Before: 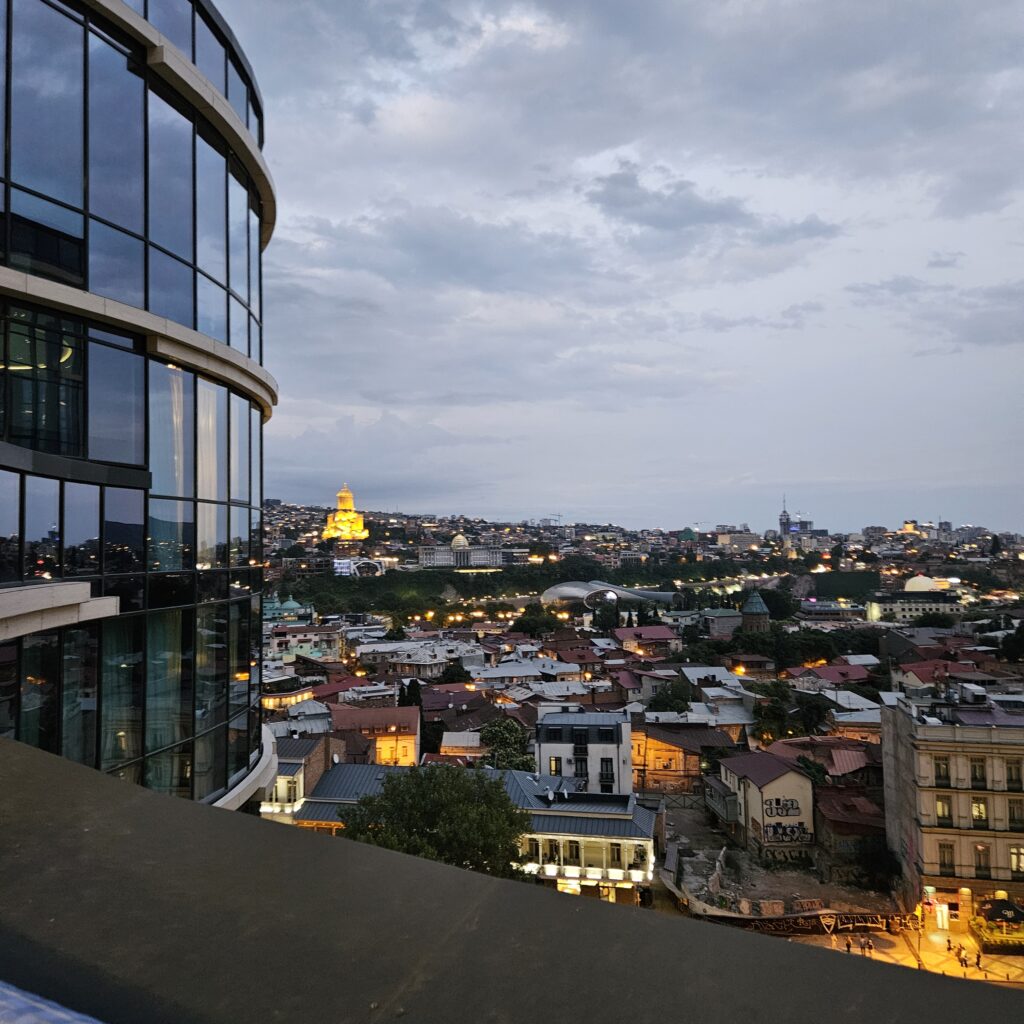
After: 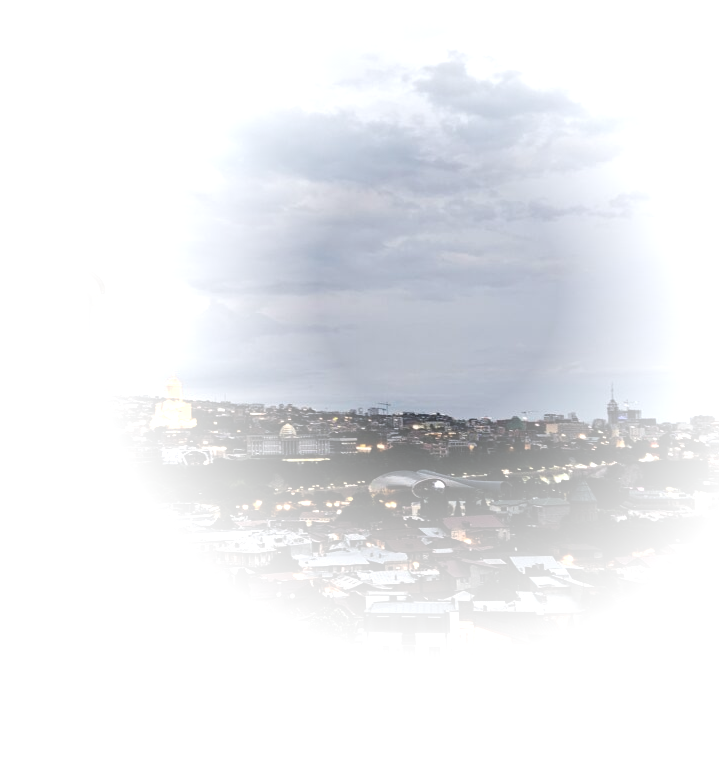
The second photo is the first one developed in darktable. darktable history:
exposure: black level correction -0.026, exposure -0.118 EV, compensate exposure bias true, compensate highlight preservation false
contrast brightness saturation: contrast 0.111, saturation -0.173
crop and rotate: left 16.814%, top 10.859%, right 12.885%, bottom 14.508%
vignetting: fall-off start 32.86%, fall-off radius 64.75%, brightness 0.998, saturation -0.494, center (0.217, -0.241), width/height ratio 0.955
